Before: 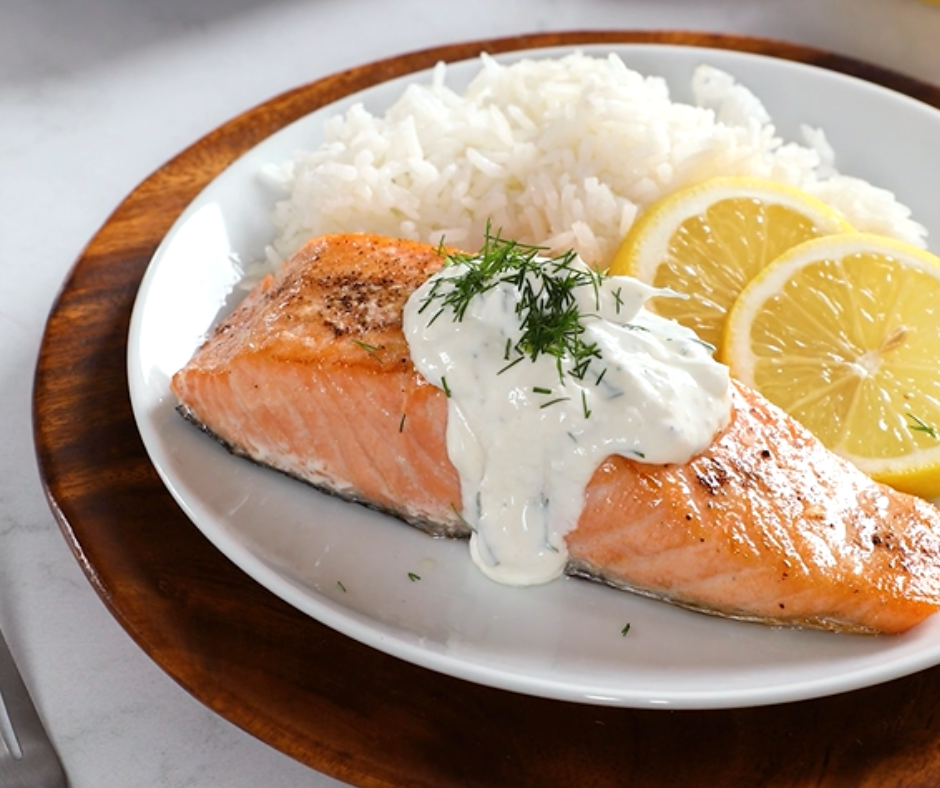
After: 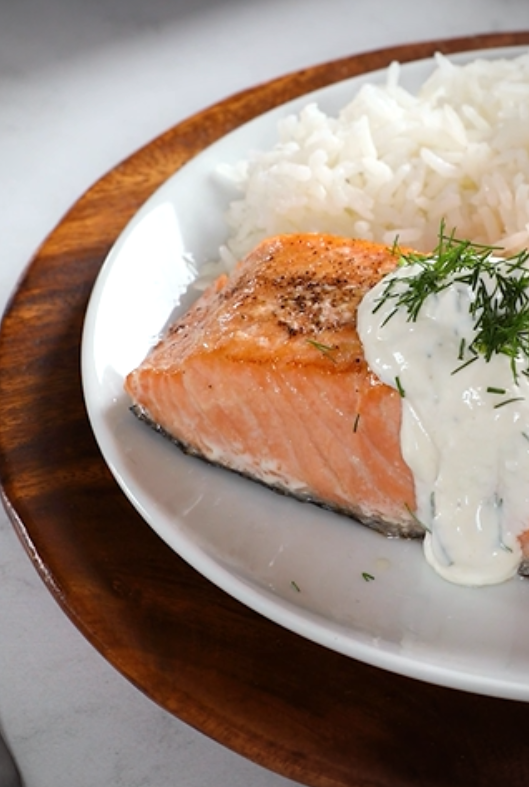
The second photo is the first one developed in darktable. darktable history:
crop: left 4.937%, right 38.758%
vignetting: unbound false
